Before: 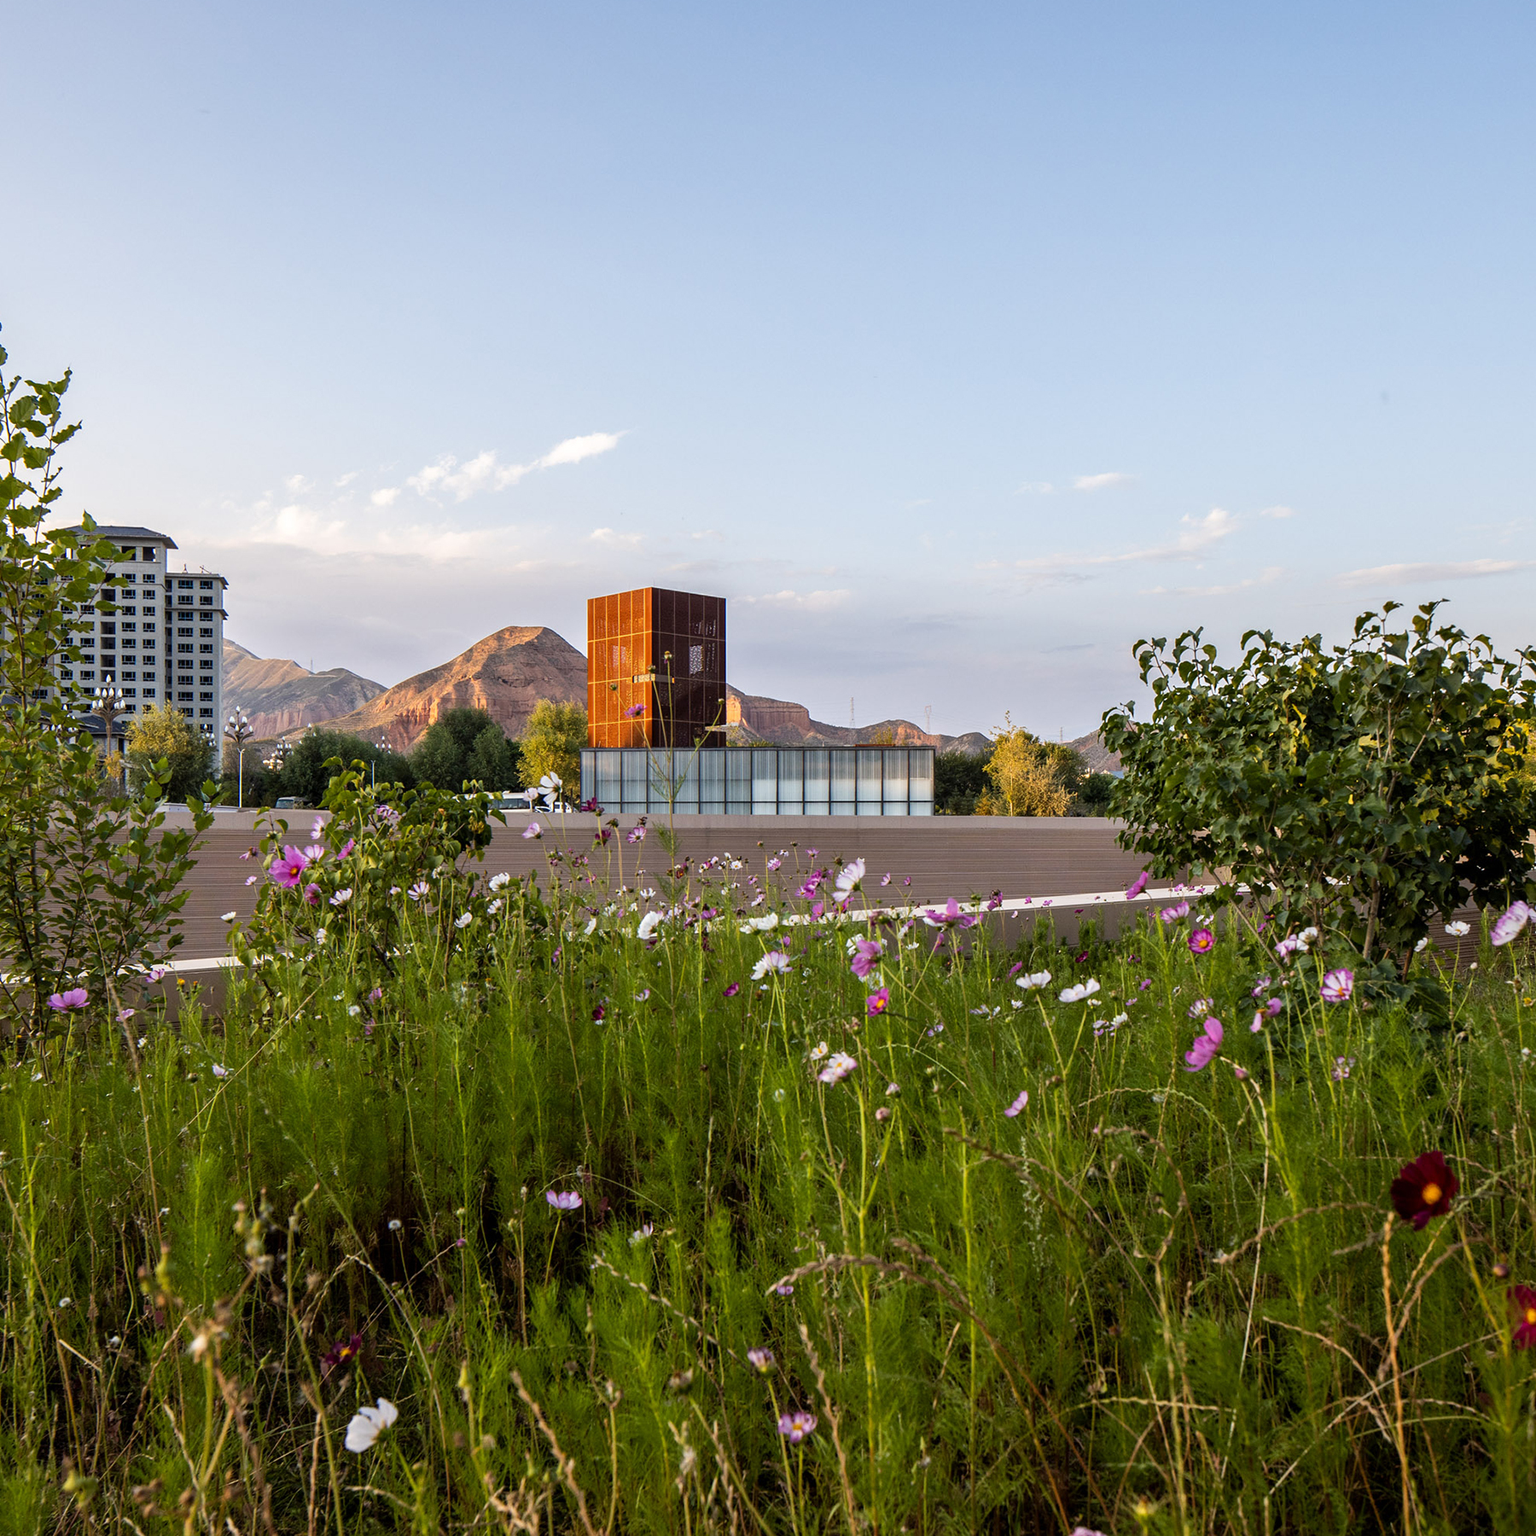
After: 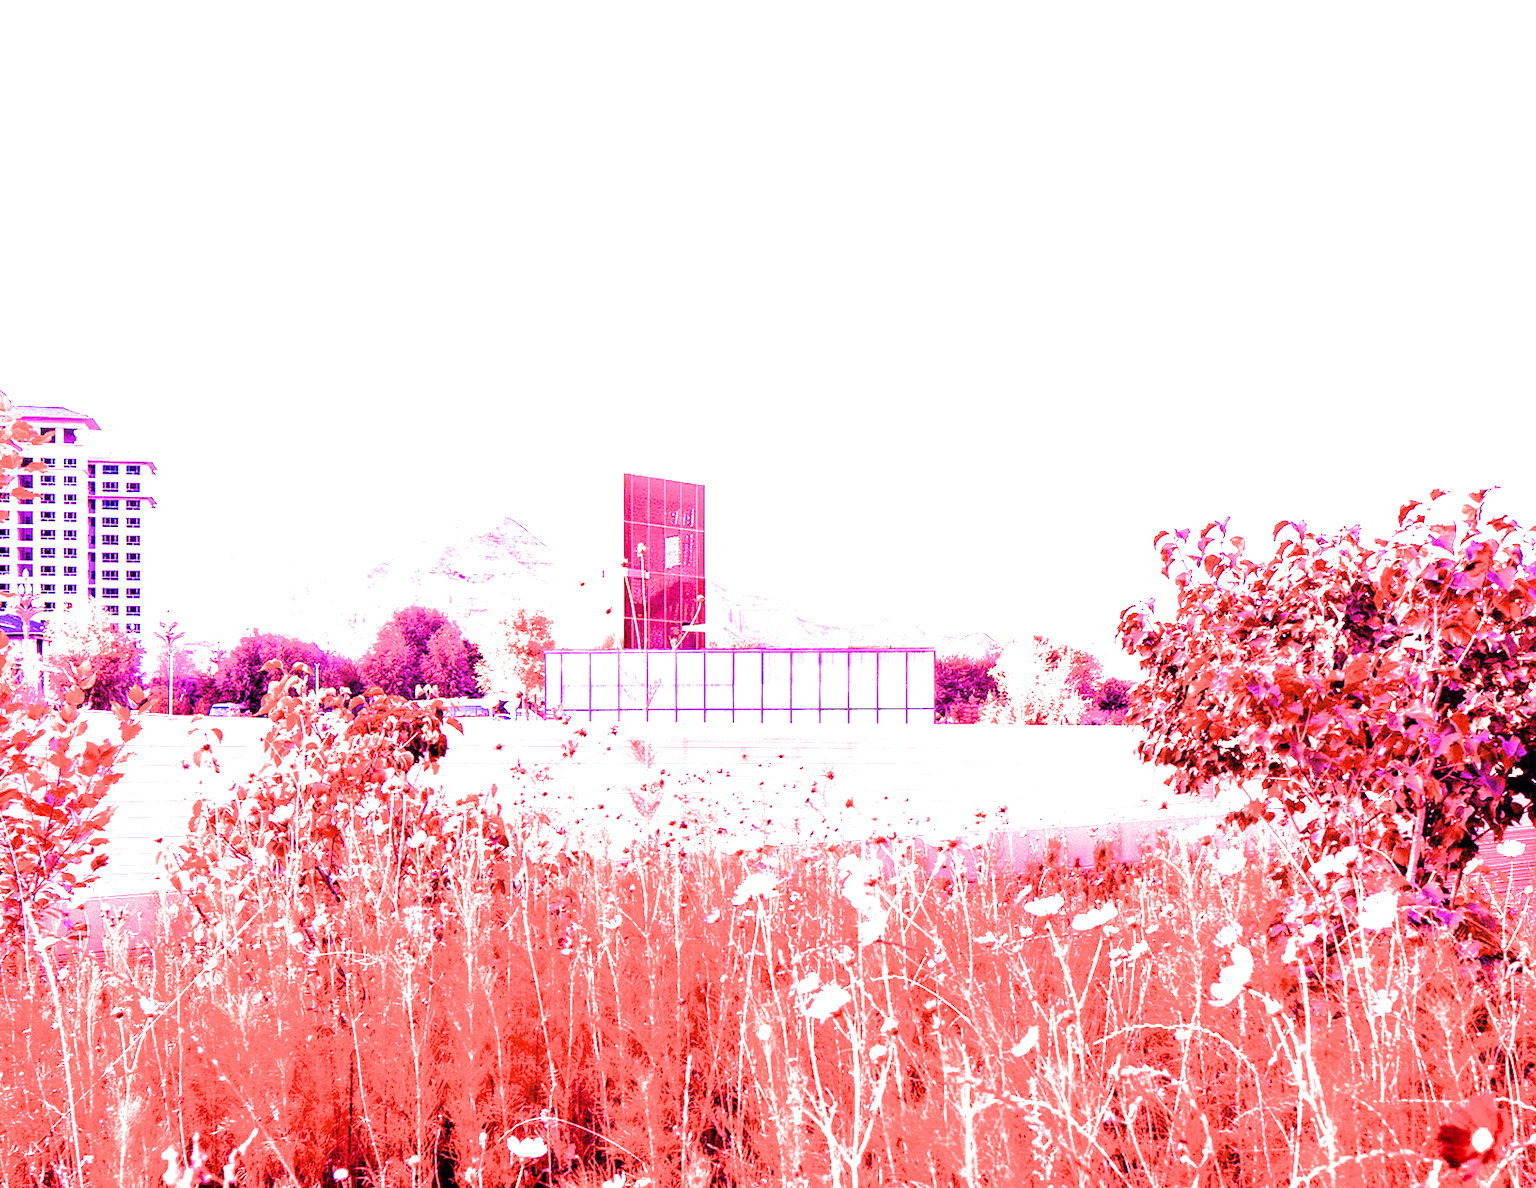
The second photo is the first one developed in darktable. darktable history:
filmic rgb: black relative exposure -7.65 EV, white relative exposure 4.56 EV, hardness 3.61, color science v6 (2022)
white balance: red 8, blue 8
tone equalizer: on, module defaults
crop: left 5.596%, top 10.314%, right 3.534%, bottom 19.395%
